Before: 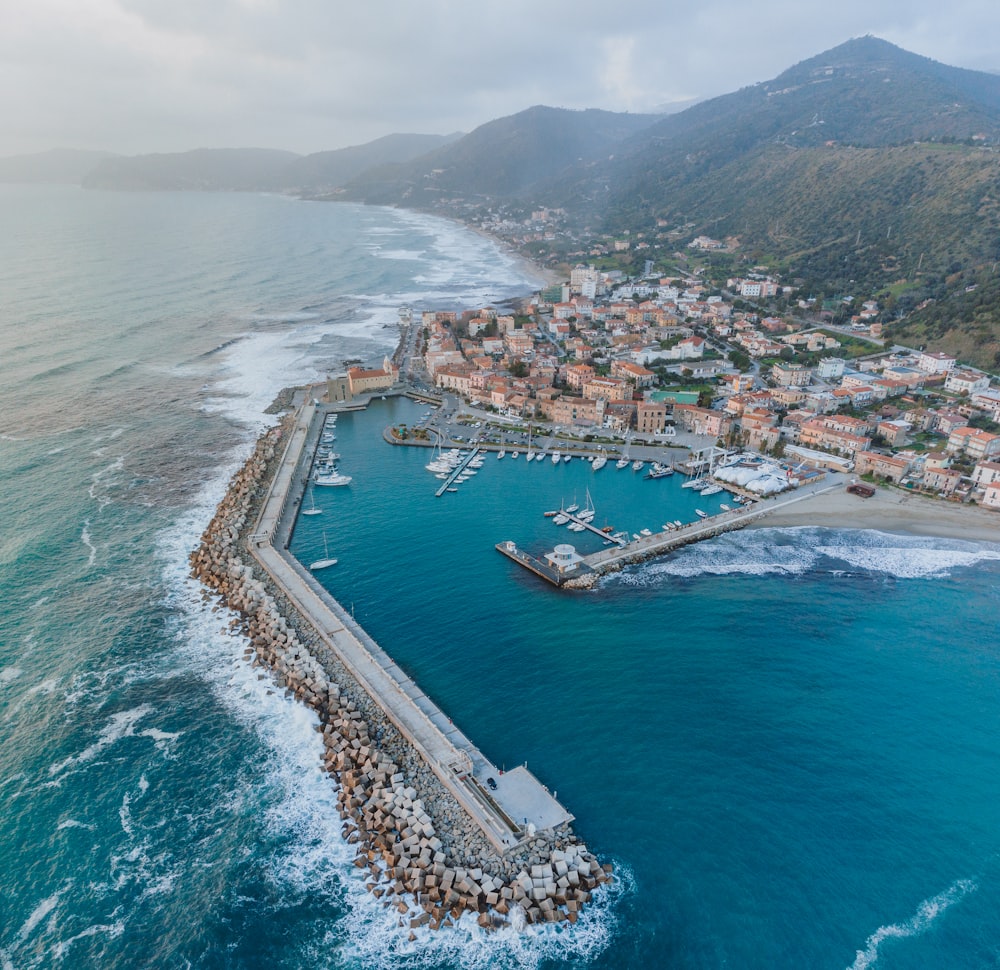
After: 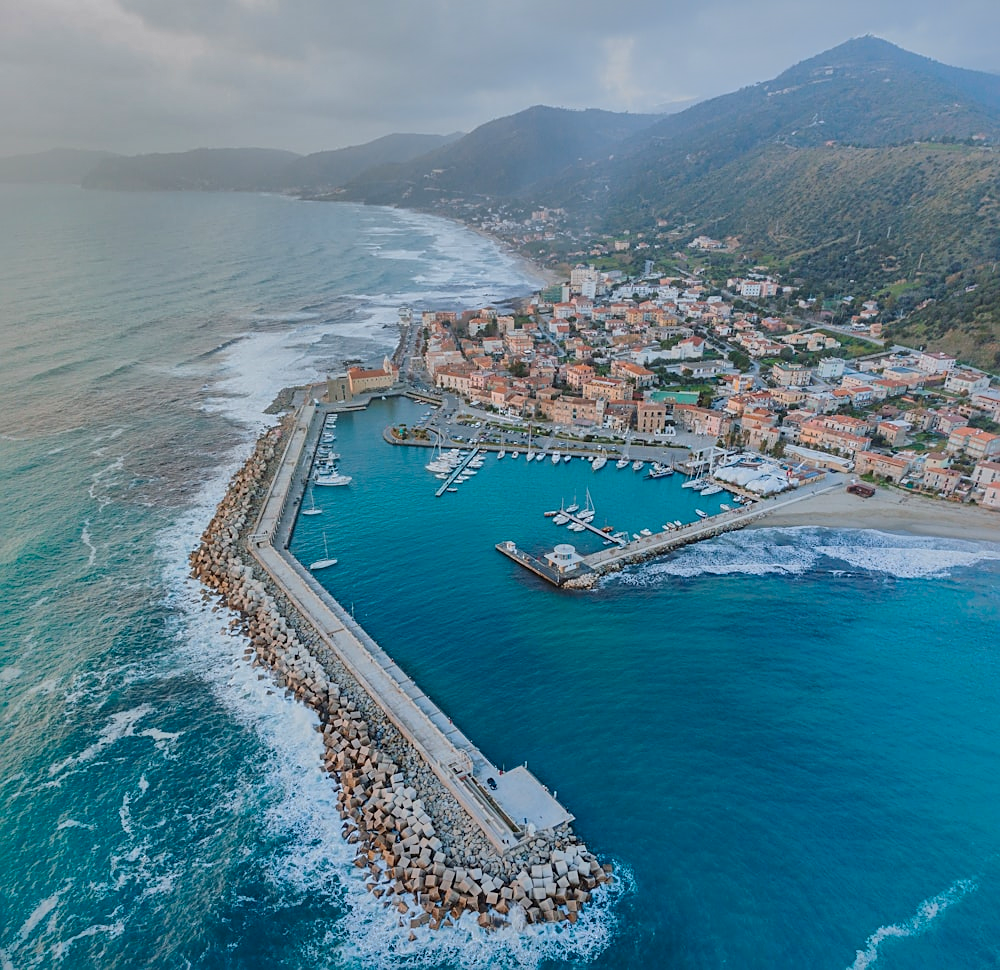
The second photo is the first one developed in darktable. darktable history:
sharpen: on, module defaults
shadows and highlights: shadows 25.17, highlights -71.21
contrast brightness saturation: contrast 0.042, saturation 0.159
